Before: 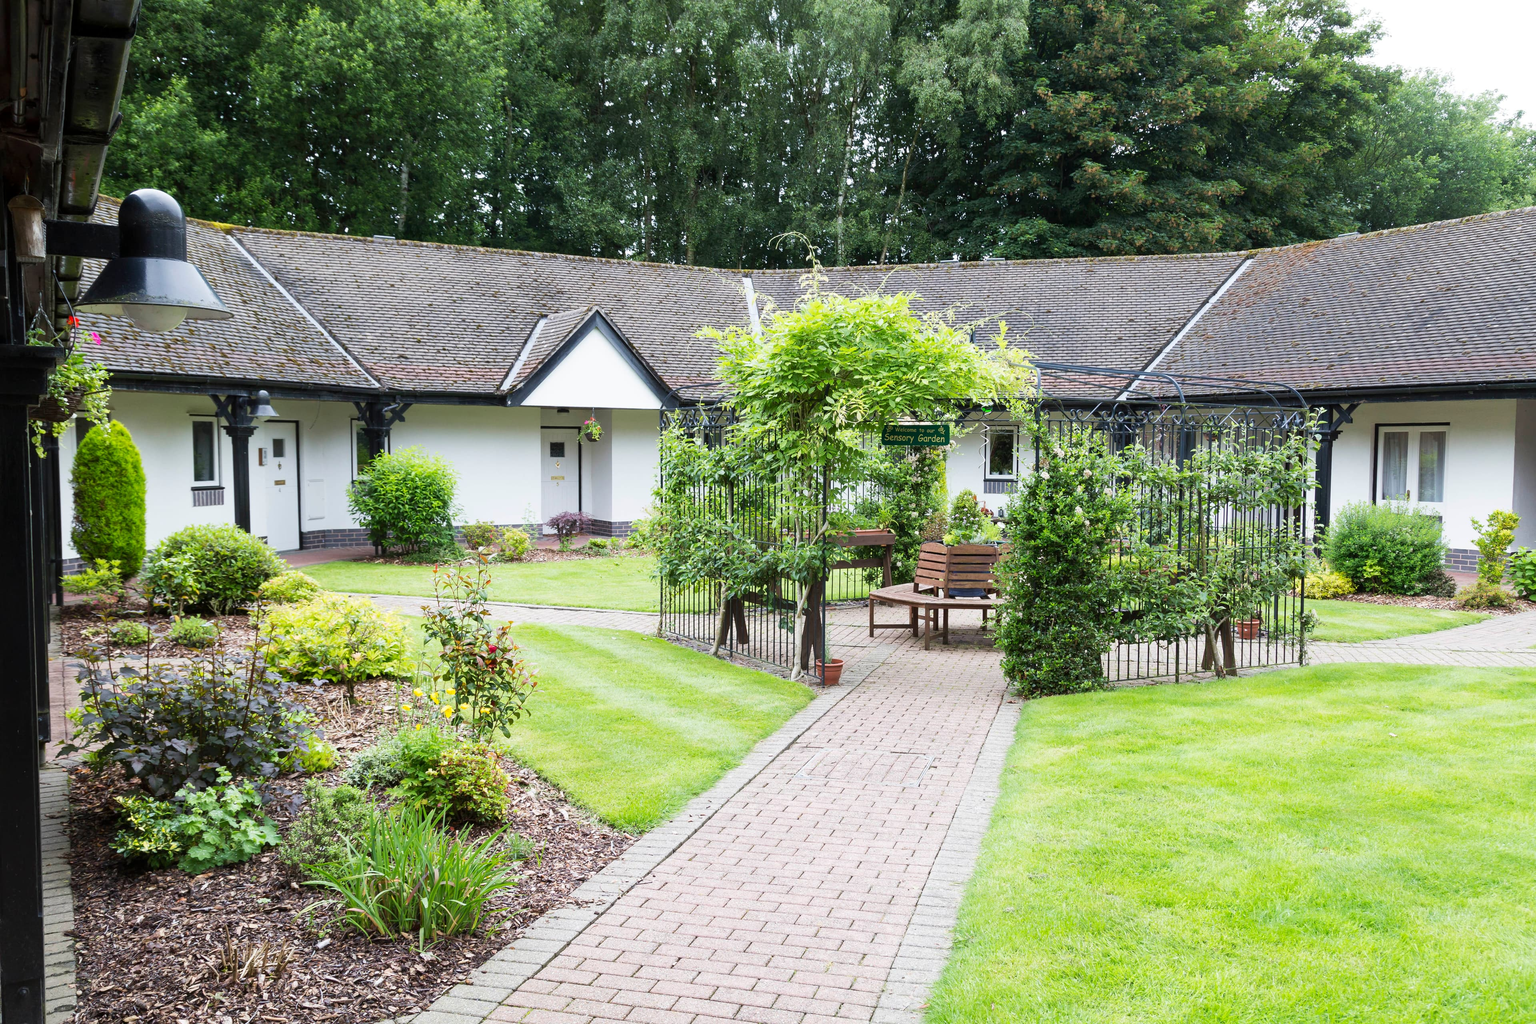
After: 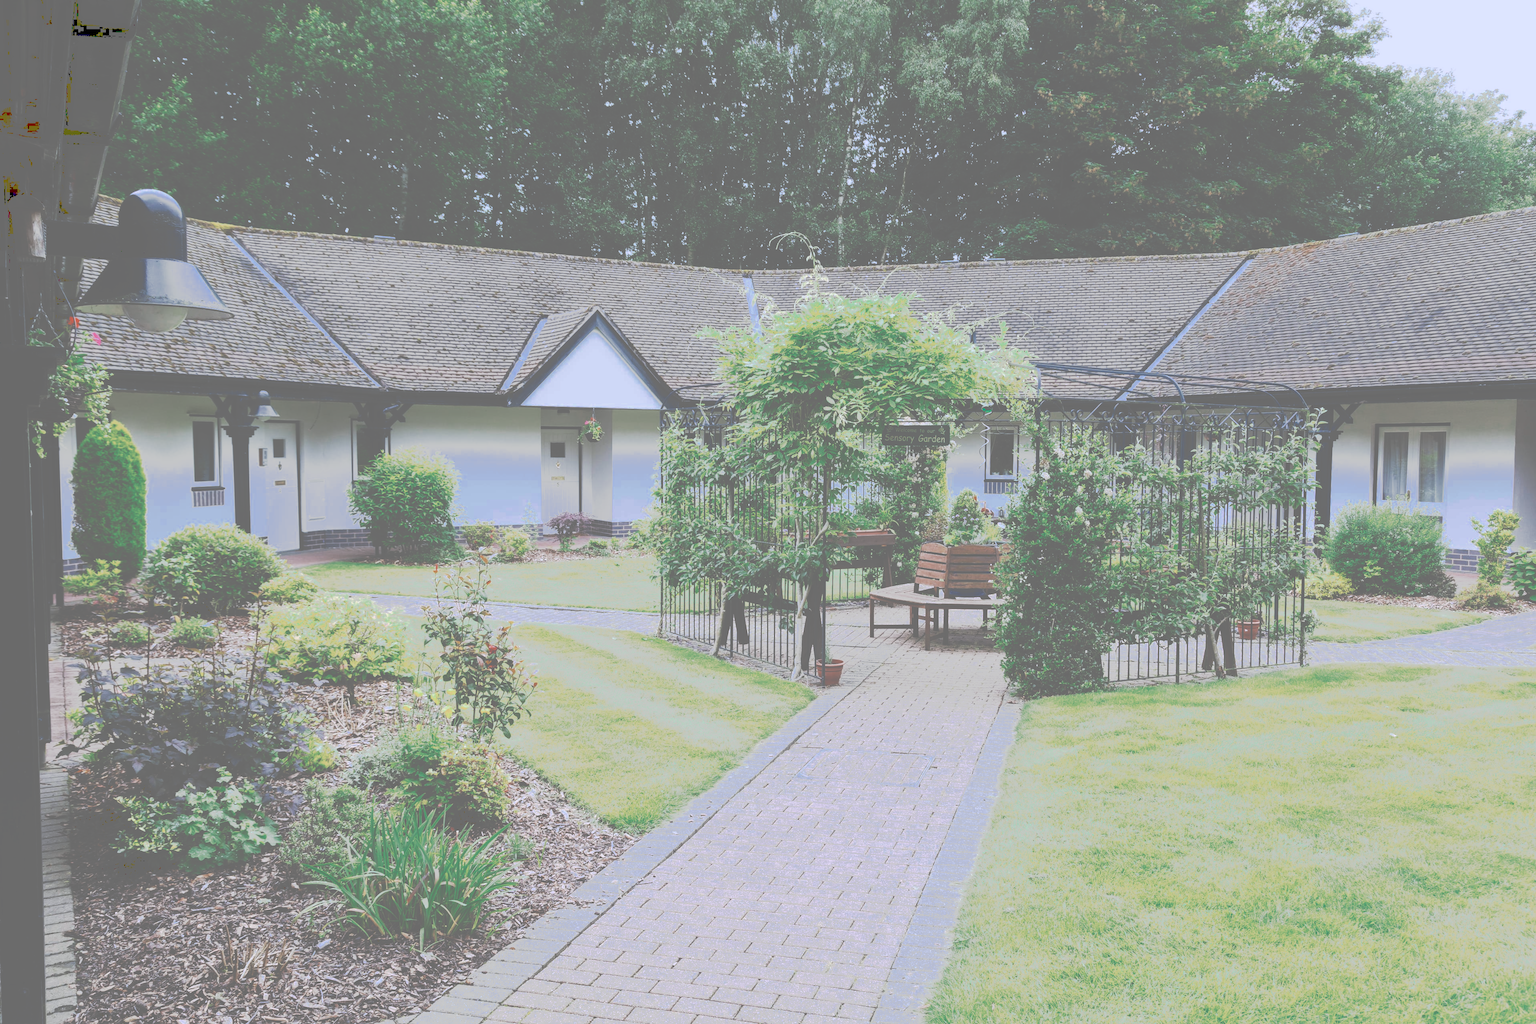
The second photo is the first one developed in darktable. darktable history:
color zones: curves: ch0 [(0, 0.5) (0.125, 0.4) (0.25, 0.5) (0.375, 0.4) (0.5, 0.4) (0.625, 0.35) (0.75, 0.35) (0.875, 0.5)]; ch1 [(0, 0.35) (0.125, 0.45) (0.25, 0.35) (0.375, 0.35) (0.5, 0.35) (0.625, 0.35) (0.75, 0.45) (0.875, 0.35)]; ch2 [(0, 0.6) (0.125, 0.5) (0.25, 0.5) (0.375, 0.6) (0.5, 0.6) (0.625, 0.5) (0.75, 0.5) (0.875, 0.5)]
tone curve: curves: ch0 [(0, 0) (0.003, 0.449) (0.011, 0.449) (0.025, 0.449) (0.044, 0.45) (0.069, 0.453) (0.1, 0.453) (0.136, 0.455) (0.177, 0.458) (0.224, 0.462) (0.277, 0.47) (0.335, 0.491) (0.399, 0.522) (0.468, 0.561) (0.543, 0.619) (0.623, 0.69) (0.709, 0.756) (0.801, 0.802) (0.898, 0.825) (1, 1)], preserve colors none
color calibration: illuminant as shot in camera, x 0.358, y 0.373, temperature 4628.91 K
